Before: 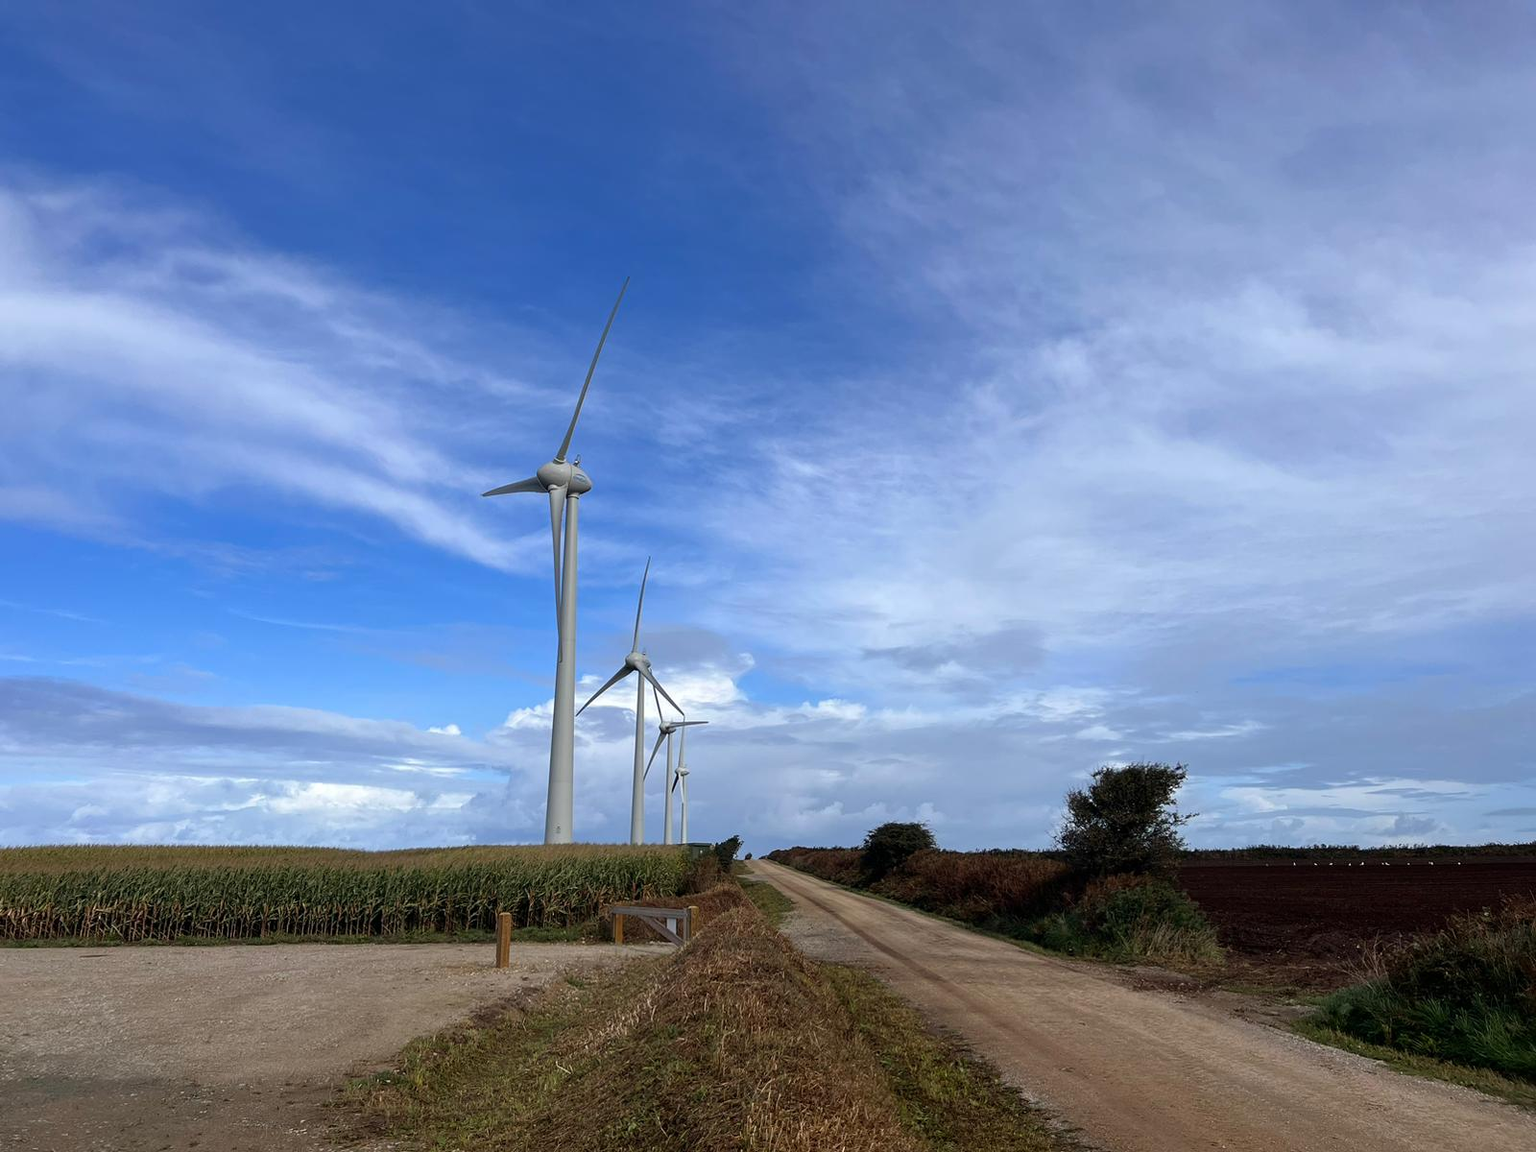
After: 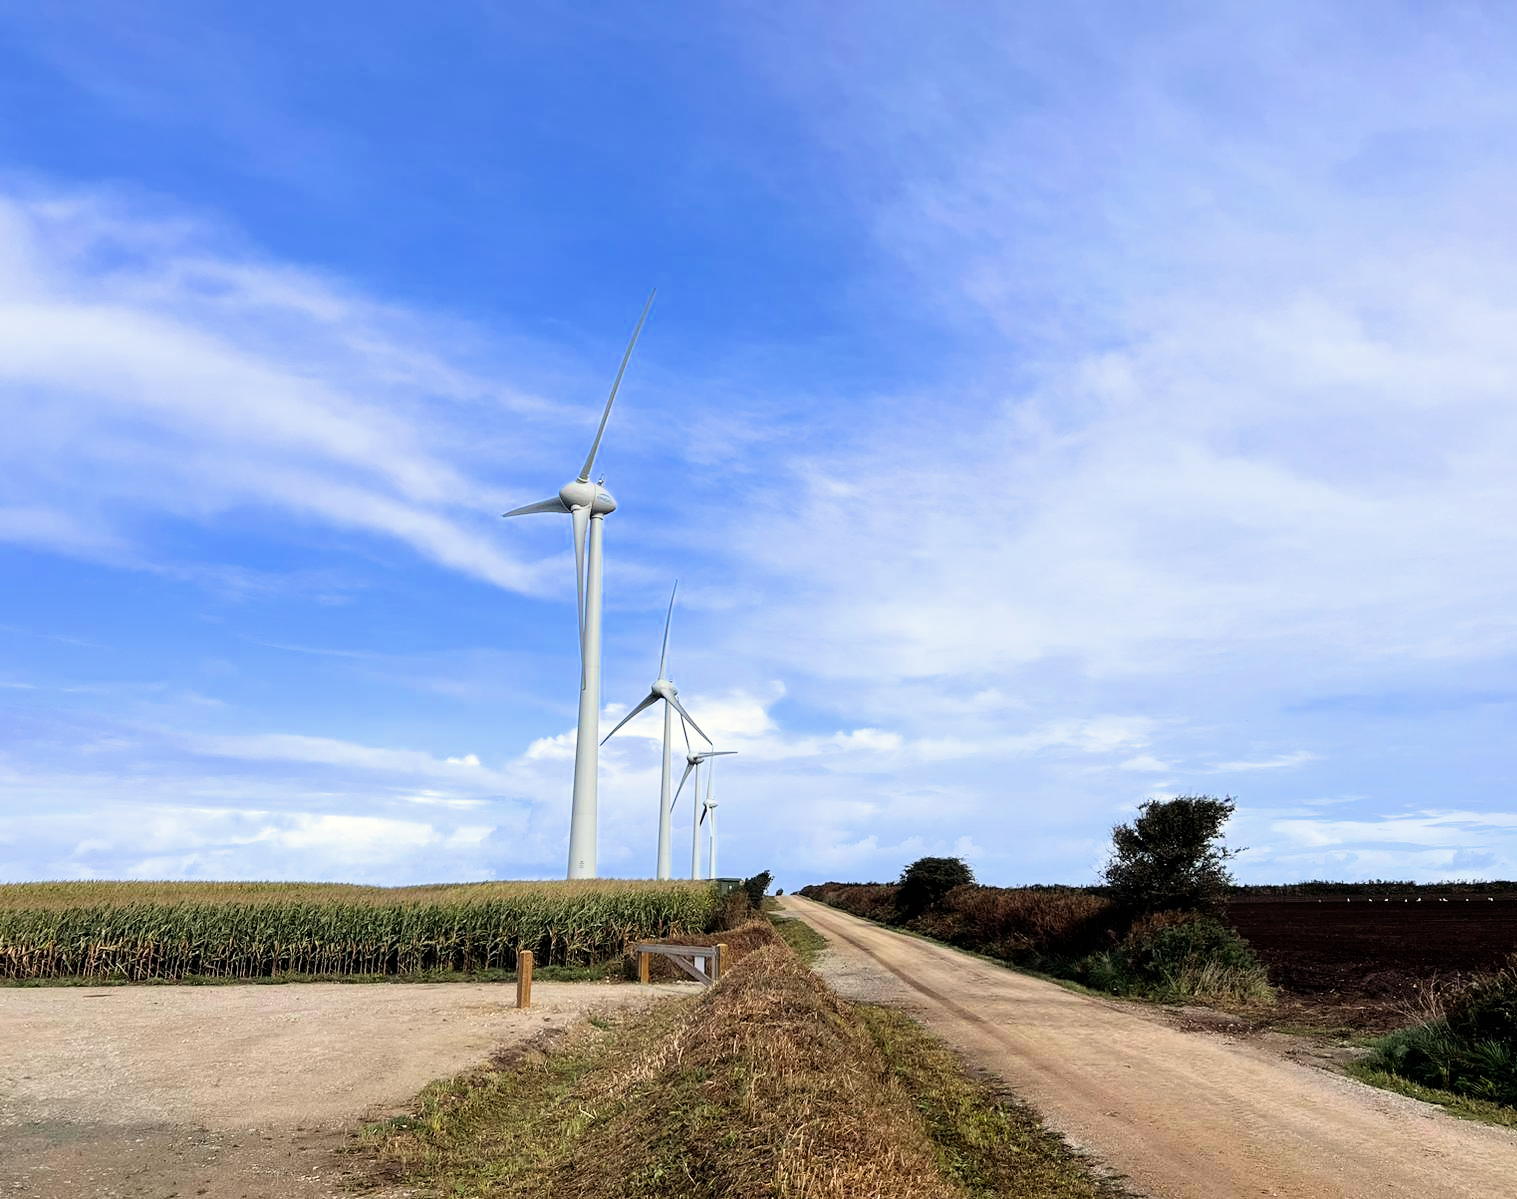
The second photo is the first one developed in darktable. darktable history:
filmic rgb: black relative exposure -16 EV, white relative exposure 5.27 EV, threshold 2.98 EV, hardness 5.94, contrast 1.251, color science v6 (2022), enable highlight reconstruction true
contrast equalizer: octaves 7, y [[0.5 ×4, 0.525, 0.667], [0.5 ×6], [0.5 ×6], [0 ×4, 0.042, 0], [0, 0, 0.004, 0.1, 0.191, 0.131]], mix 0.146
crop and rotate: left 0%, right 5.159%
color correction: highlights b* 2.99
exposure: exposure 1.272 EV, compensate exposure bias true, compensate highlight preservation false
